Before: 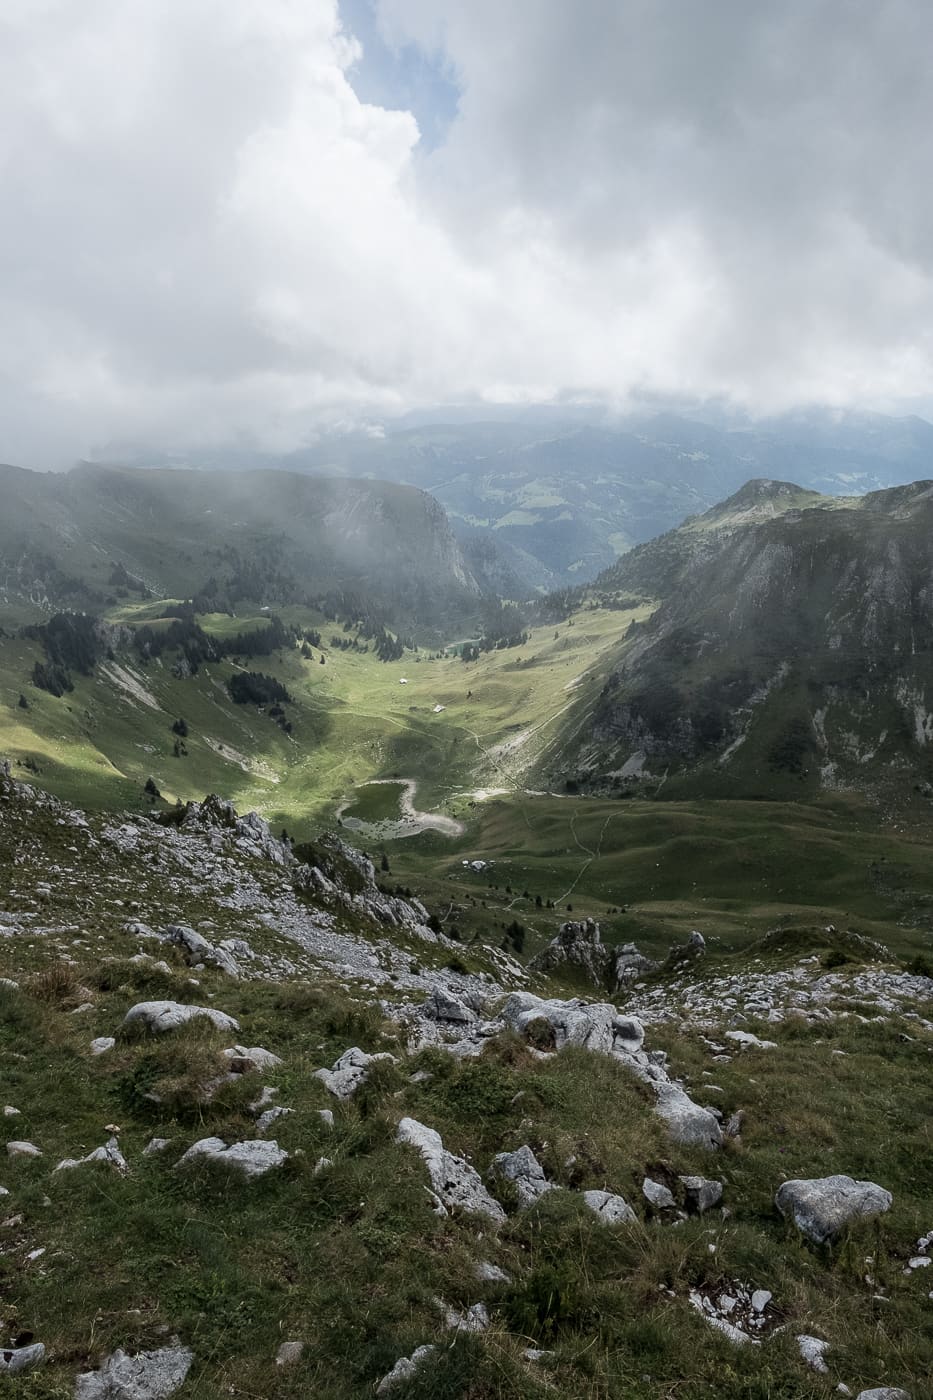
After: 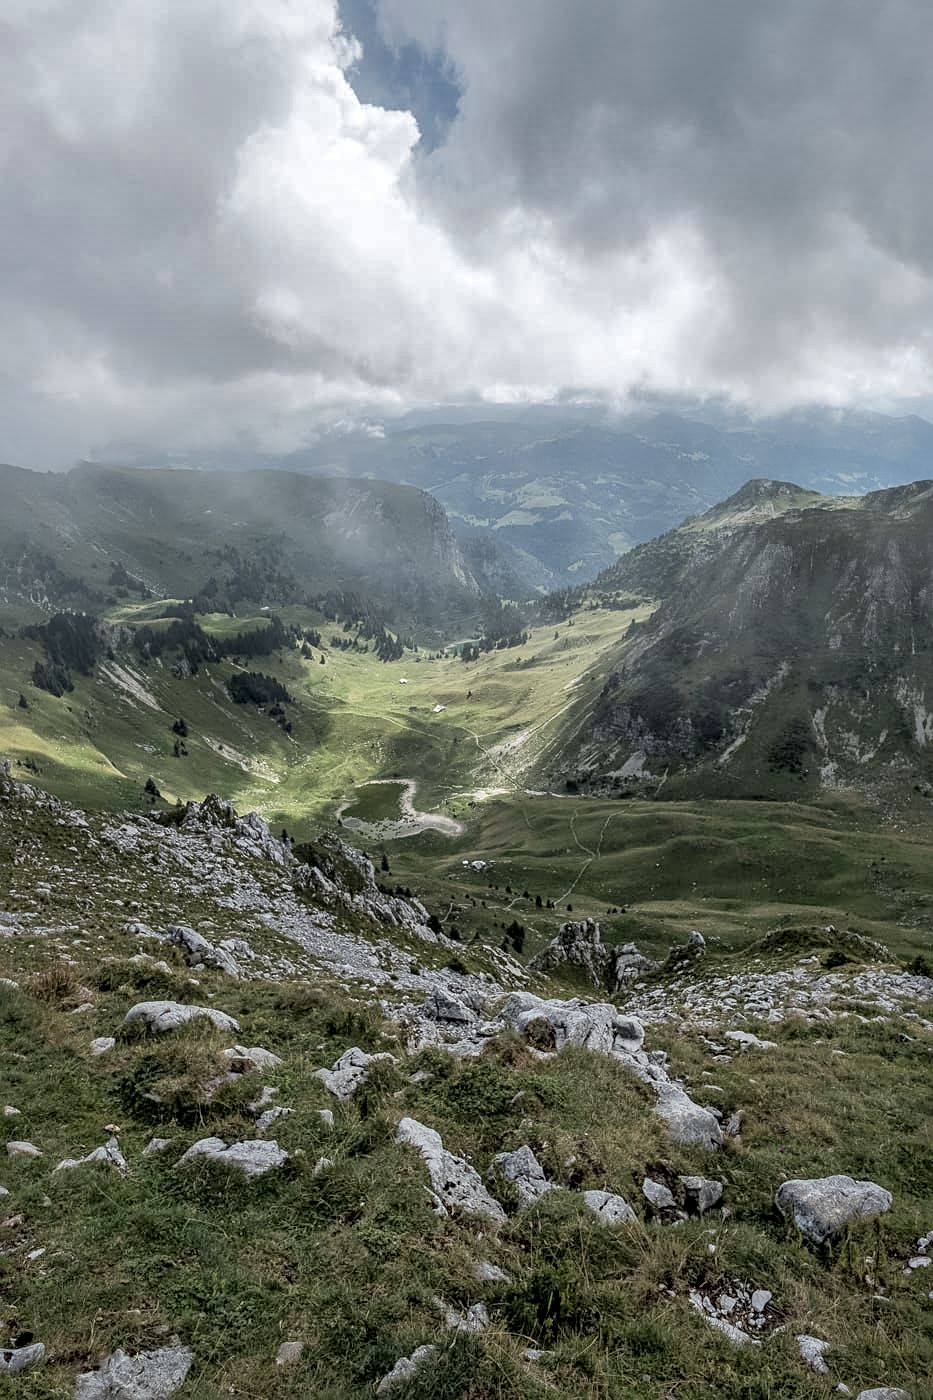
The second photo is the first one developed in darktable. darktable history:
local contrast: highlights 62%, detail 143%, midtone range 0.428
shadows and highlights: shadows 58.18, highlights -59.76
sharpen: radius 2.512, amount 0.33
